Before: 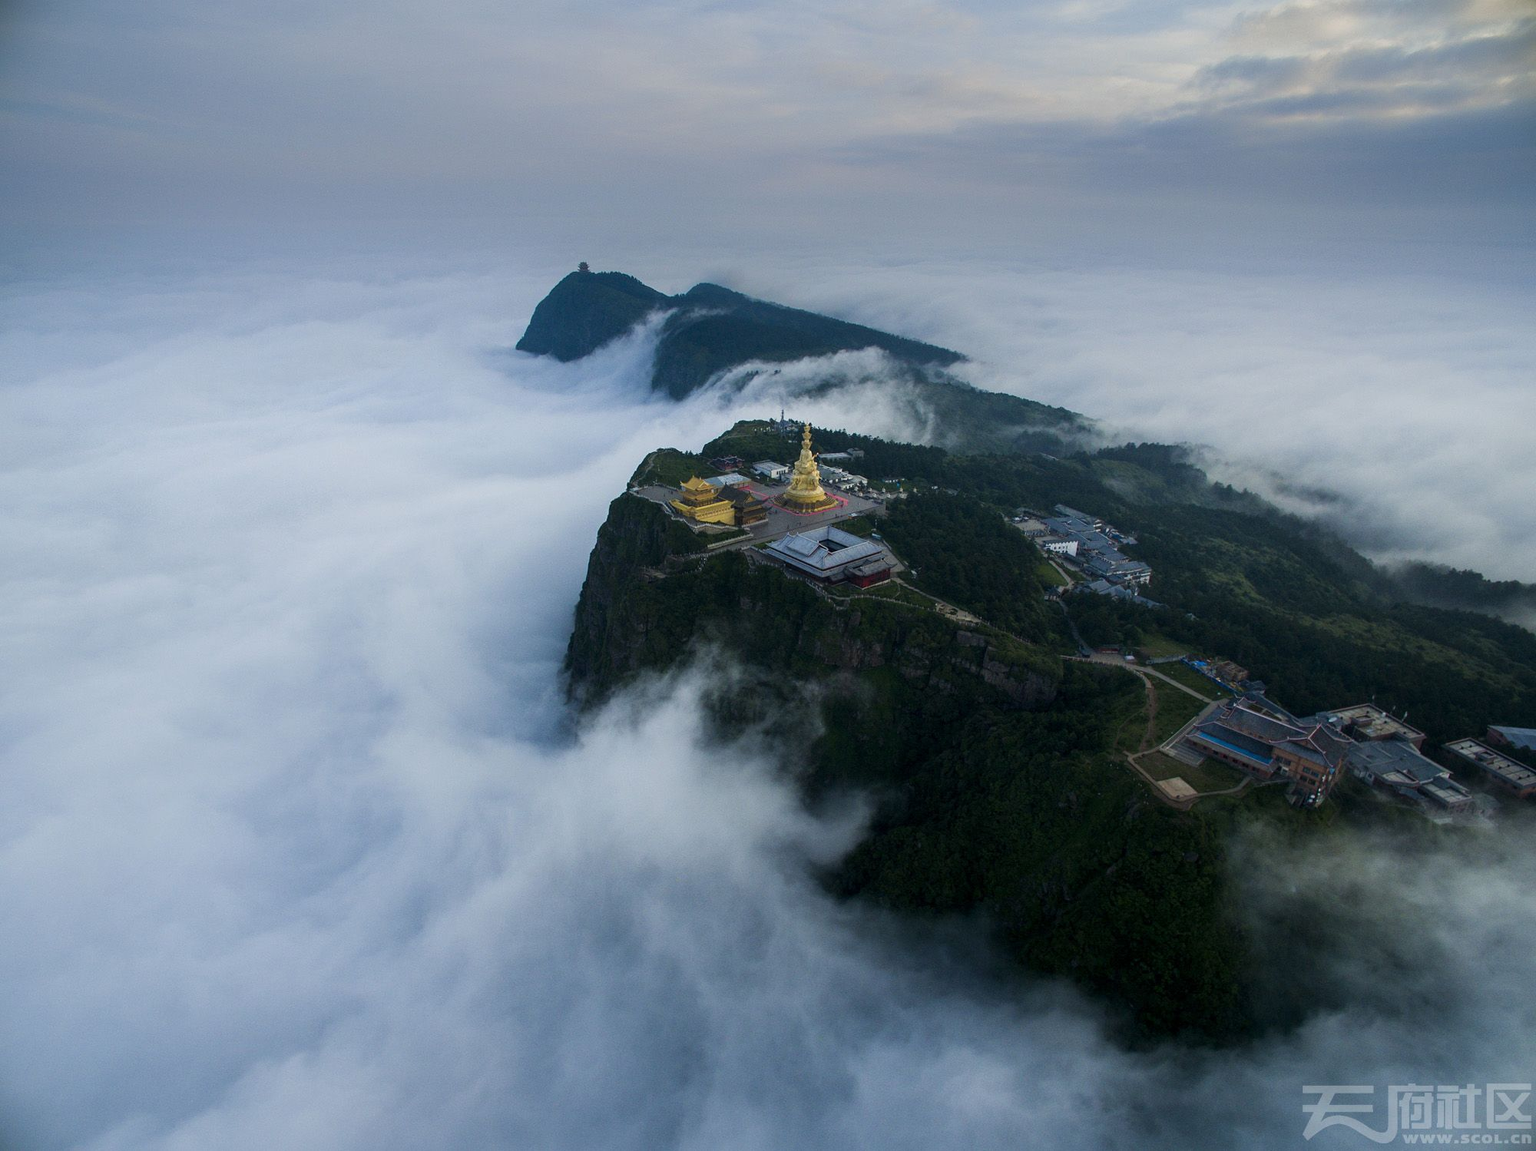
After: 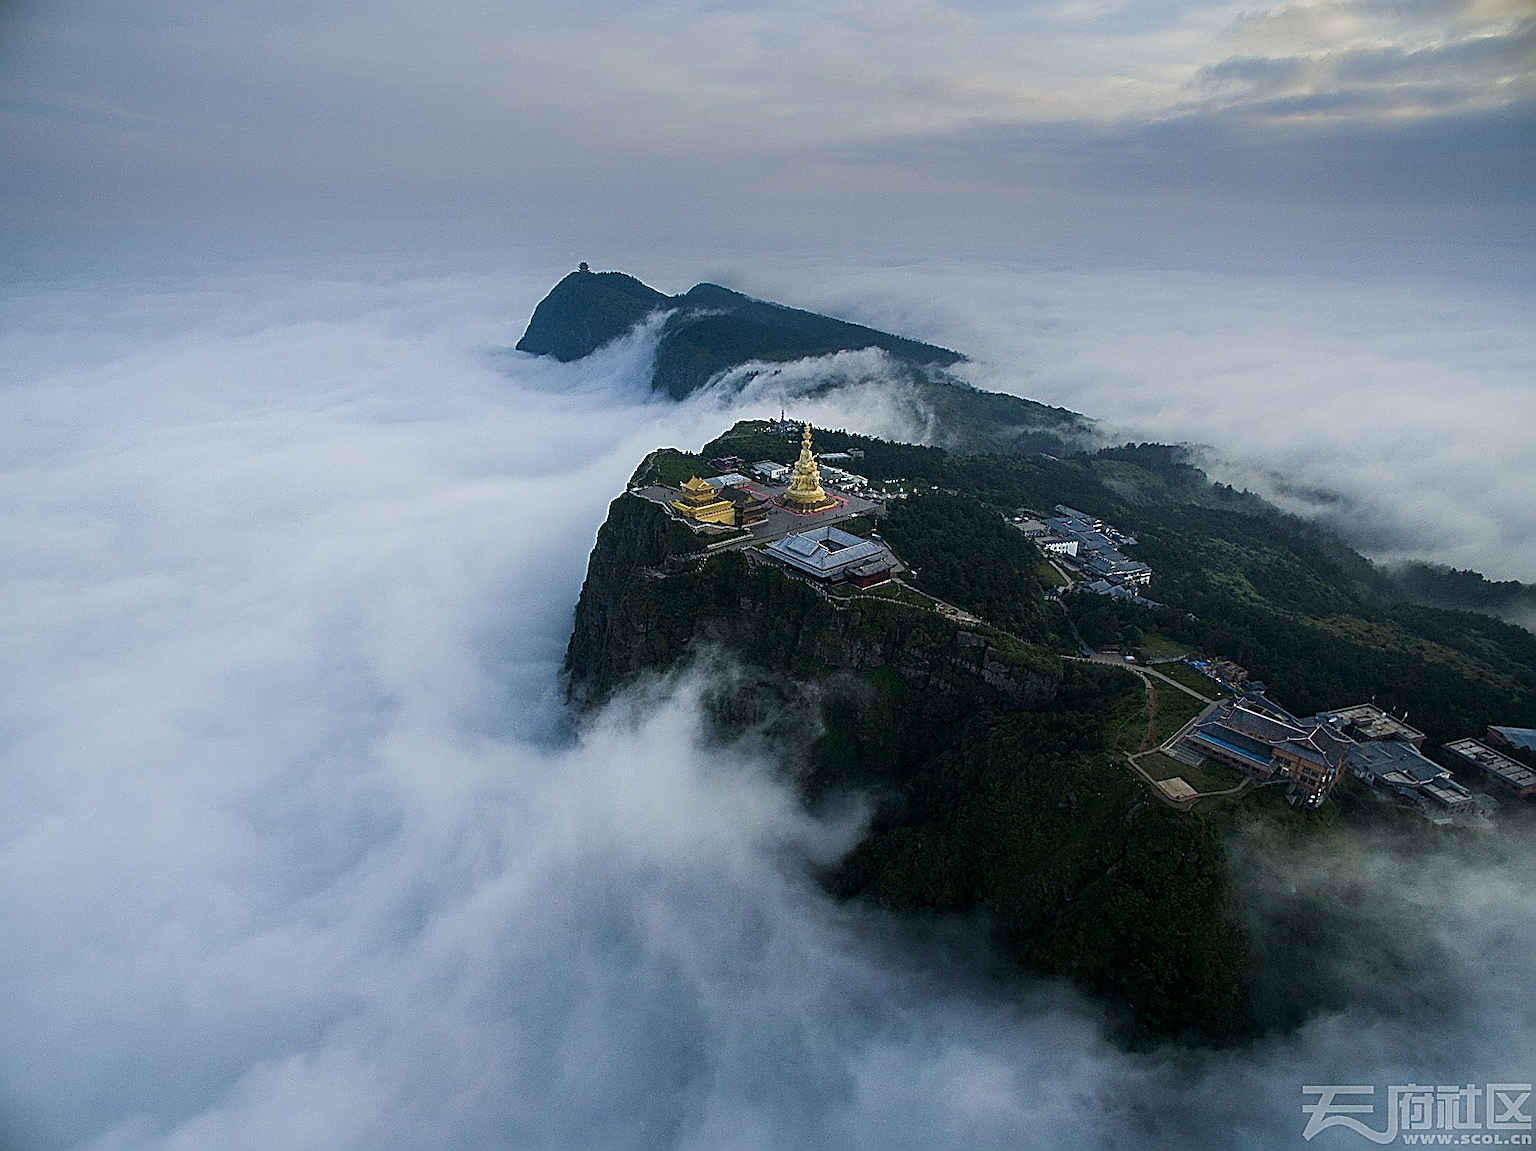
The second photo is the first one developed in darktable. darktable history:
color balance: mode lift, gamma, gain (sRGB)
sharpen: amount 1.861
